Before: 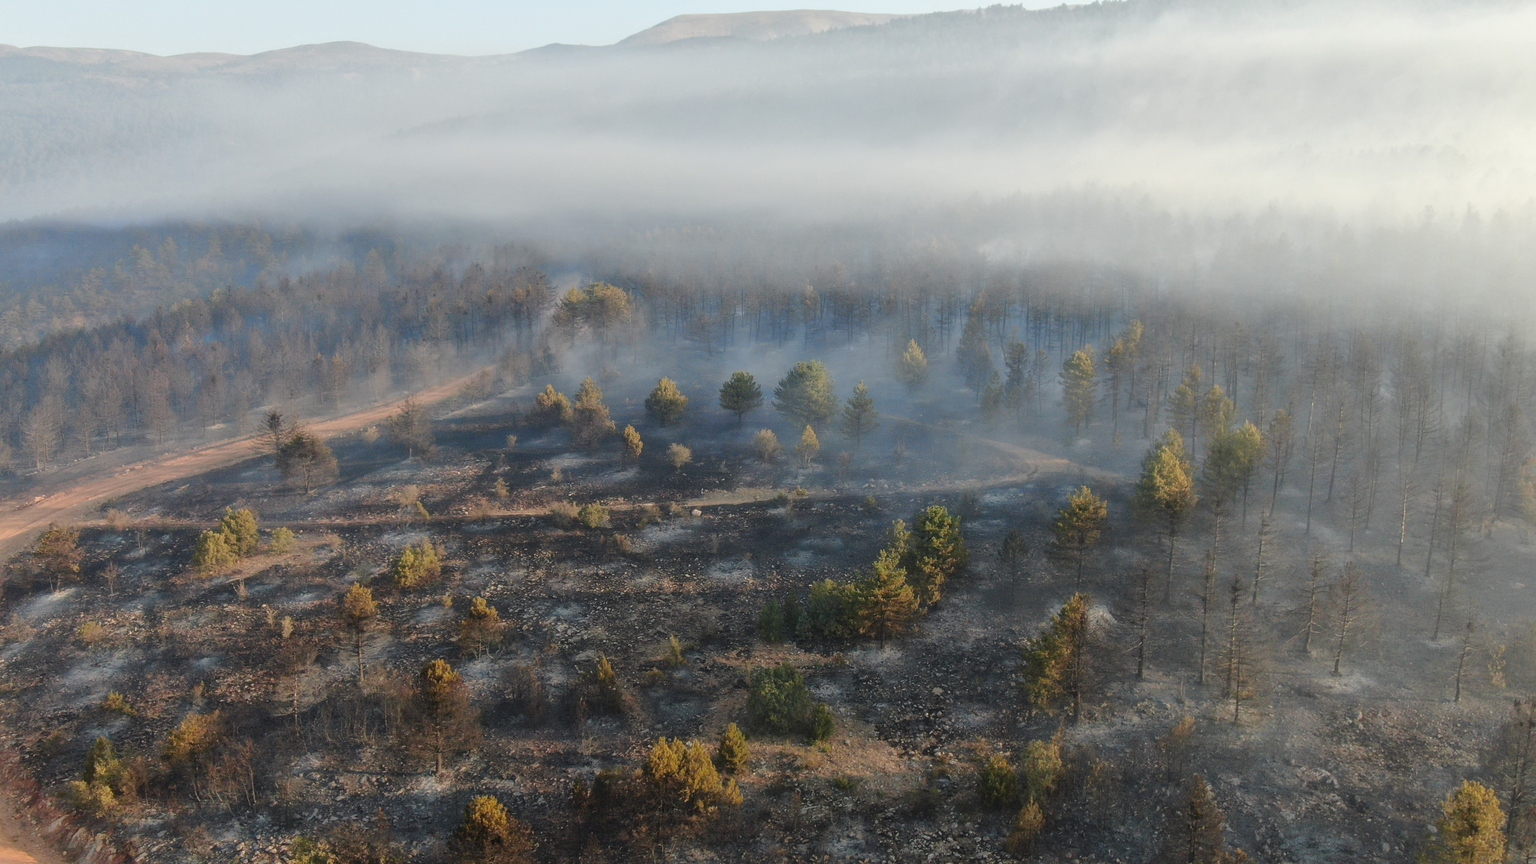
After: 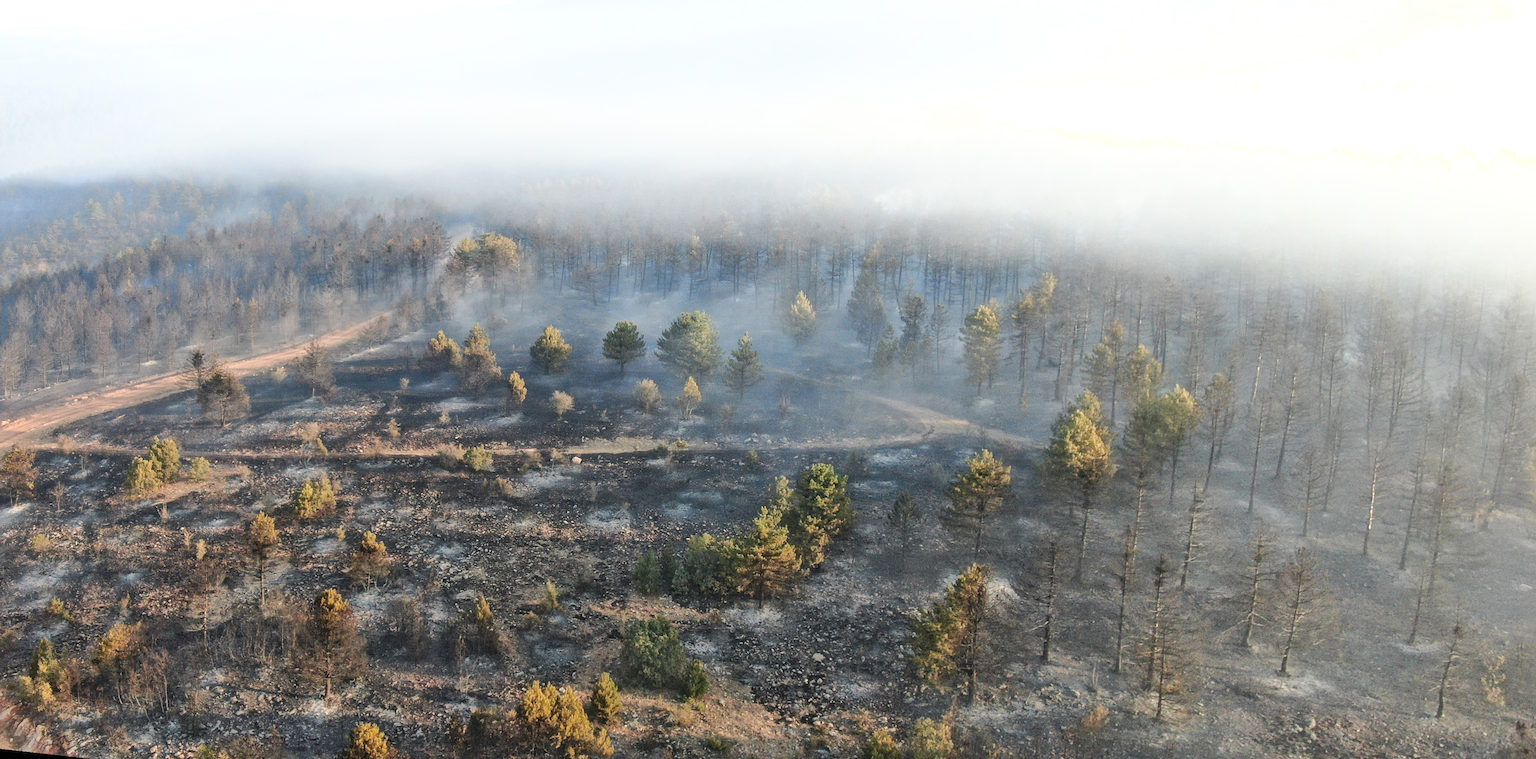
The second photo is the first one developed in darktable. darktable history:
exposure: black level correction 0, exposure 0.5 EV, compensate highlight preservation false
shadows and highlights: highlights 70.7, soften with gaussian
local contrast: mode bilateral grid, contrast 20, coarseness 20, detail 150%, midtone range 0.2
rotate and perspective: rotation 1.69°, lens shift (vertical) -0.023, lens shift (horizontal) -0.291, crop left 0.025, crop right 0.988, crop top 0.092, crop bottom 0.842
